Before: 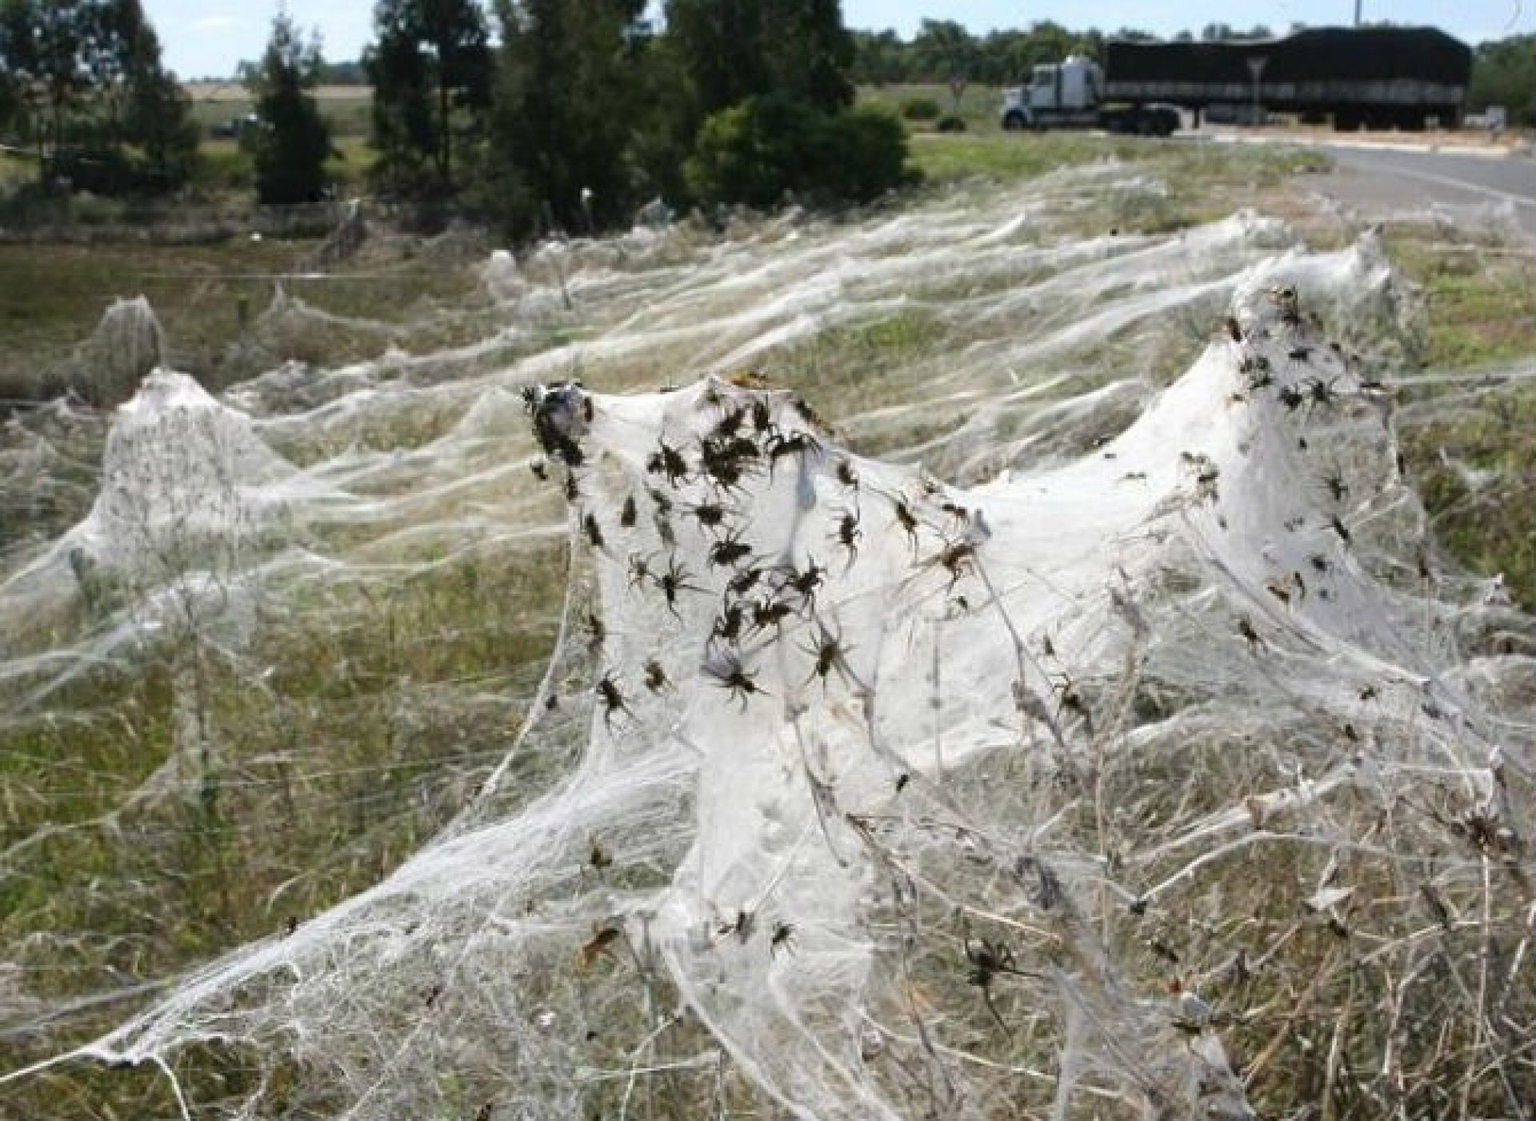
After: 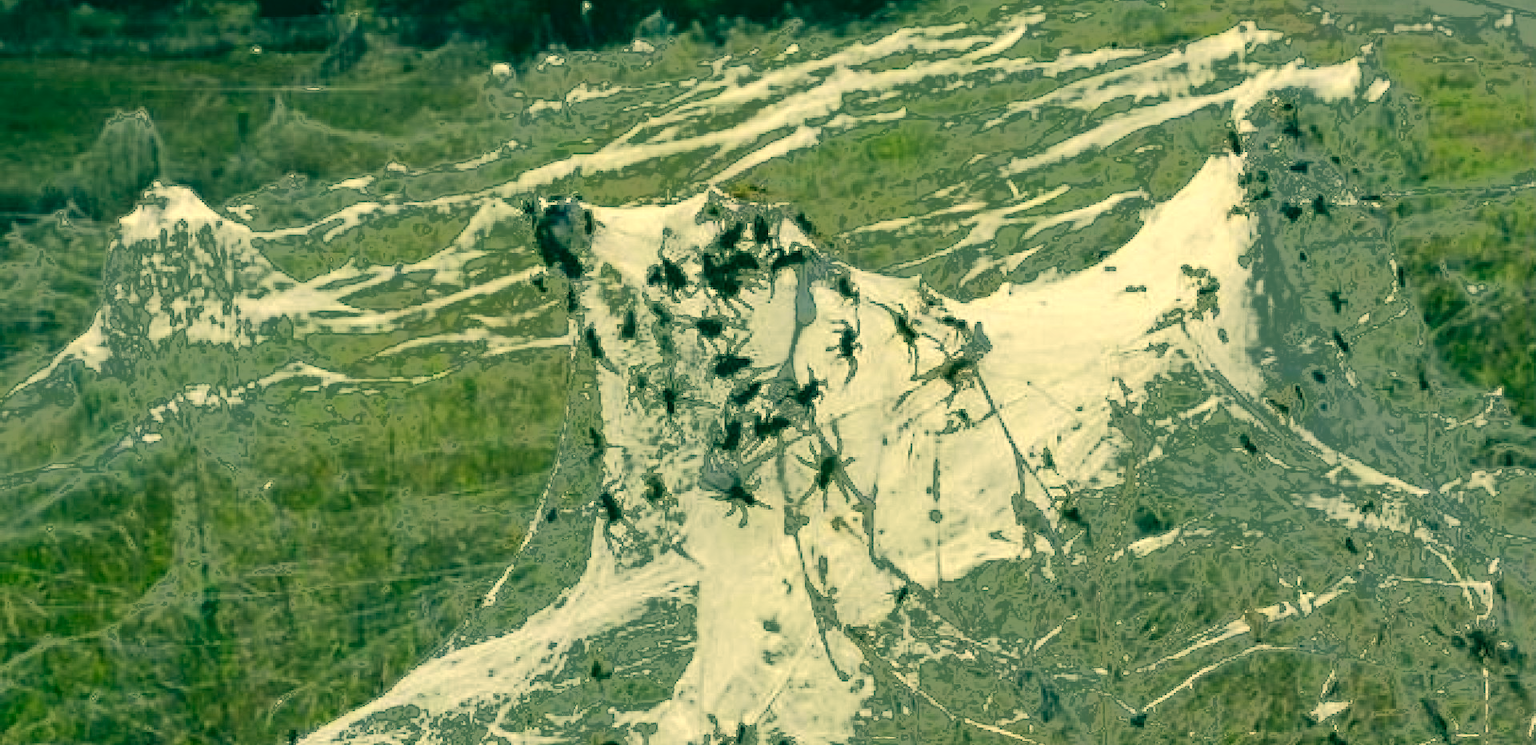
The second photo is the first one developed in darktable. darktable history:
crop: top 16.727%, bottom 16.727%
color correction: highlights a* 1.83, highlights b* 34.02, shadows a* -36.68, shadows b* -5.48
fill light: exposure -0.73 EV, center 0.69, width 2.2
